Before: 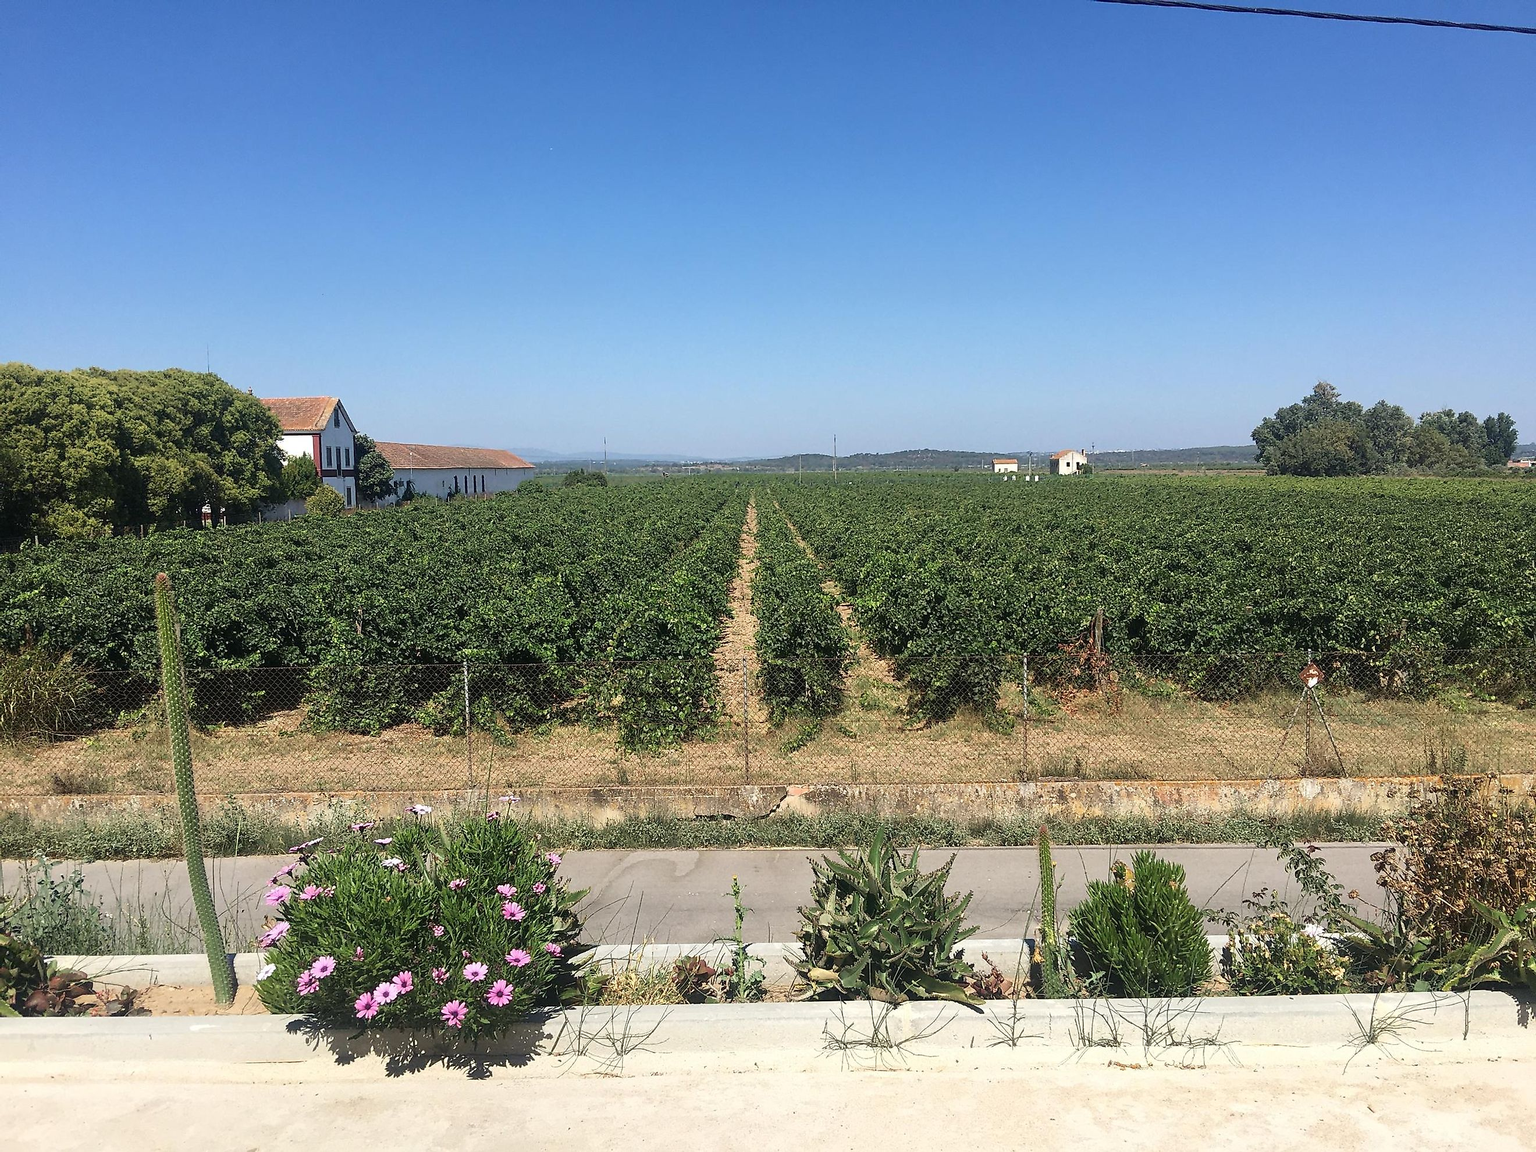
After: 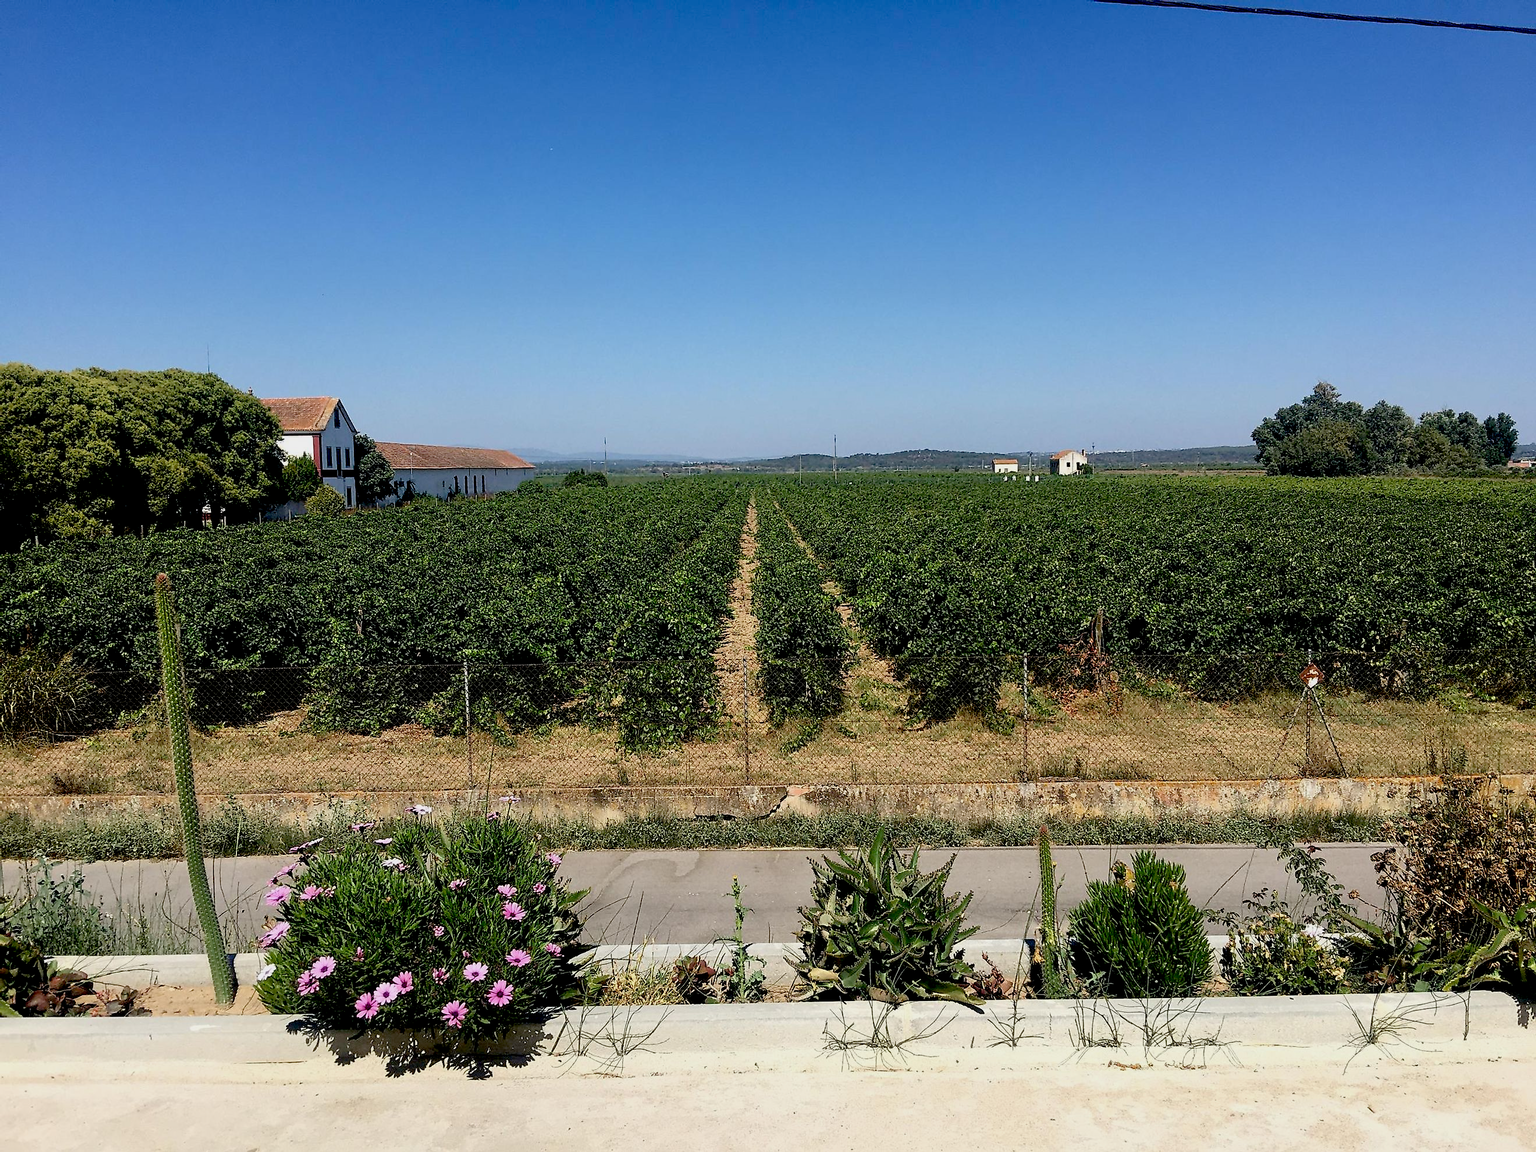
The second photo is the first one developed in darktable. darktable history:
exposure: black level correction 0.046, exposure -0.228 EV
